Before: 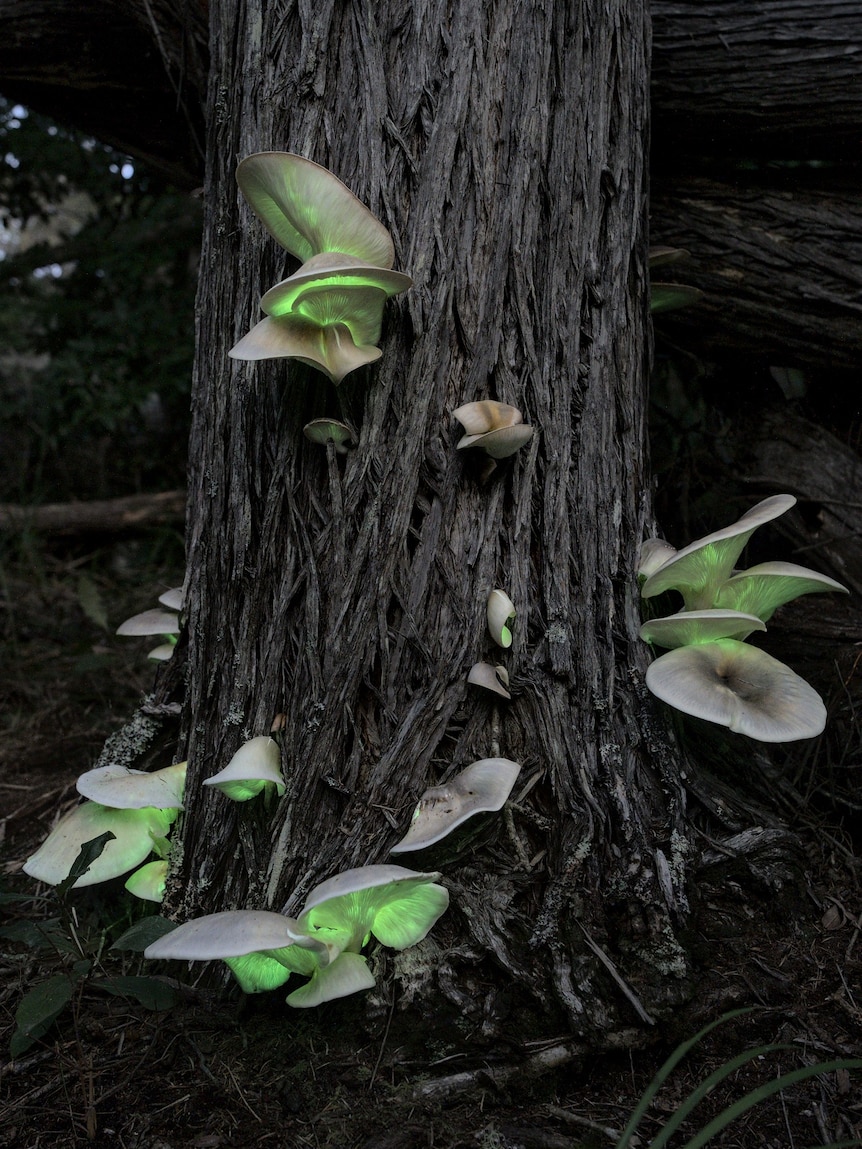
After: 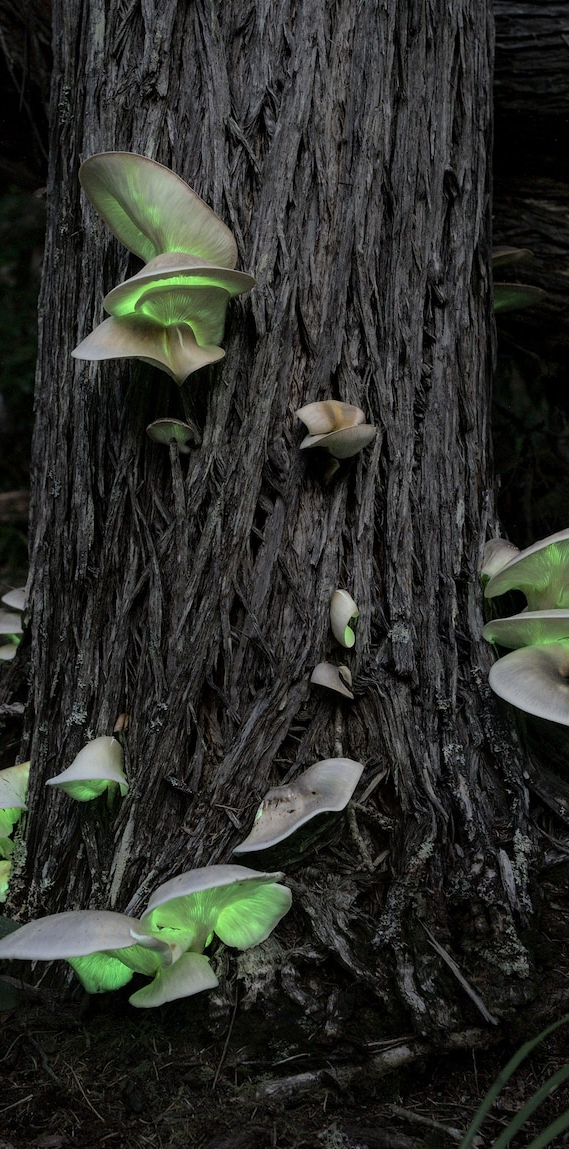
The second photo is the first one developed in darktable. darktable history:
crop and rotate: left 18.441%, right 15.472%
